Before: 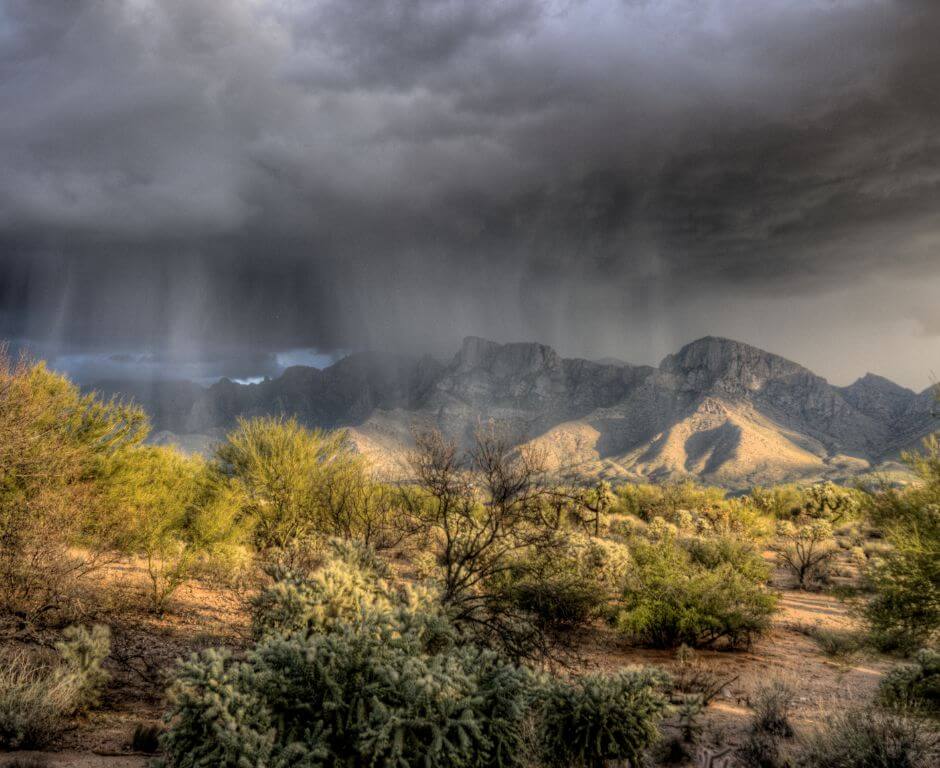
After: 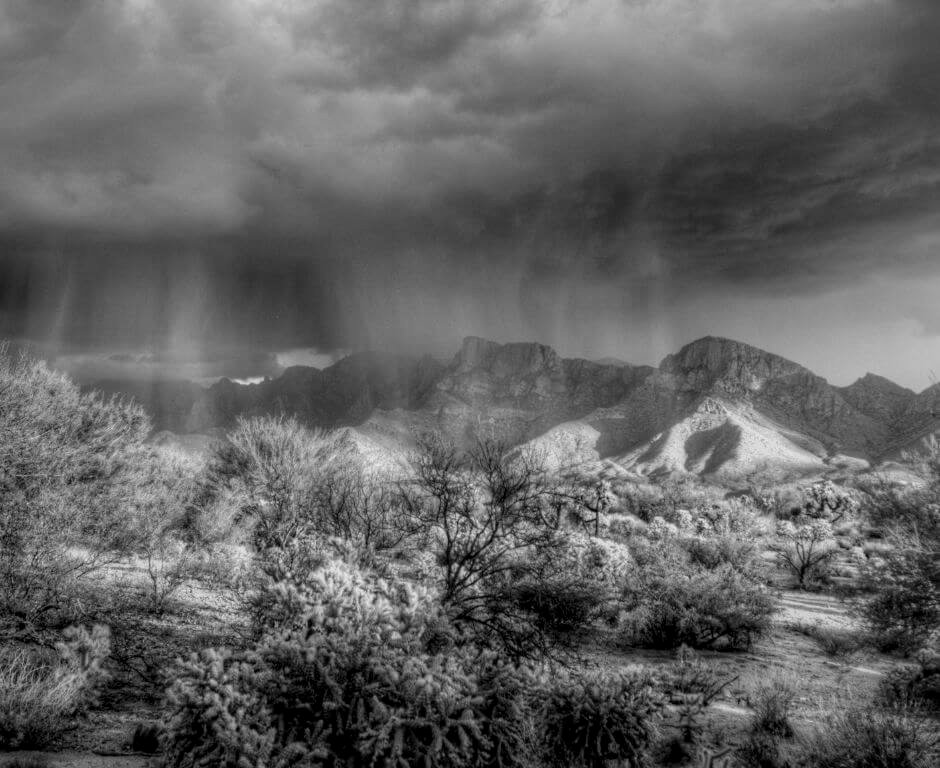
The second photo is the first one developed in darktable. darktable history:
monochrome: on, module defaults
local contrast: mode bilateral grid, contrast 20, coarseness 50, detail 130%, midtone range 0.2
white balance: red 1.004, blue 1.096
